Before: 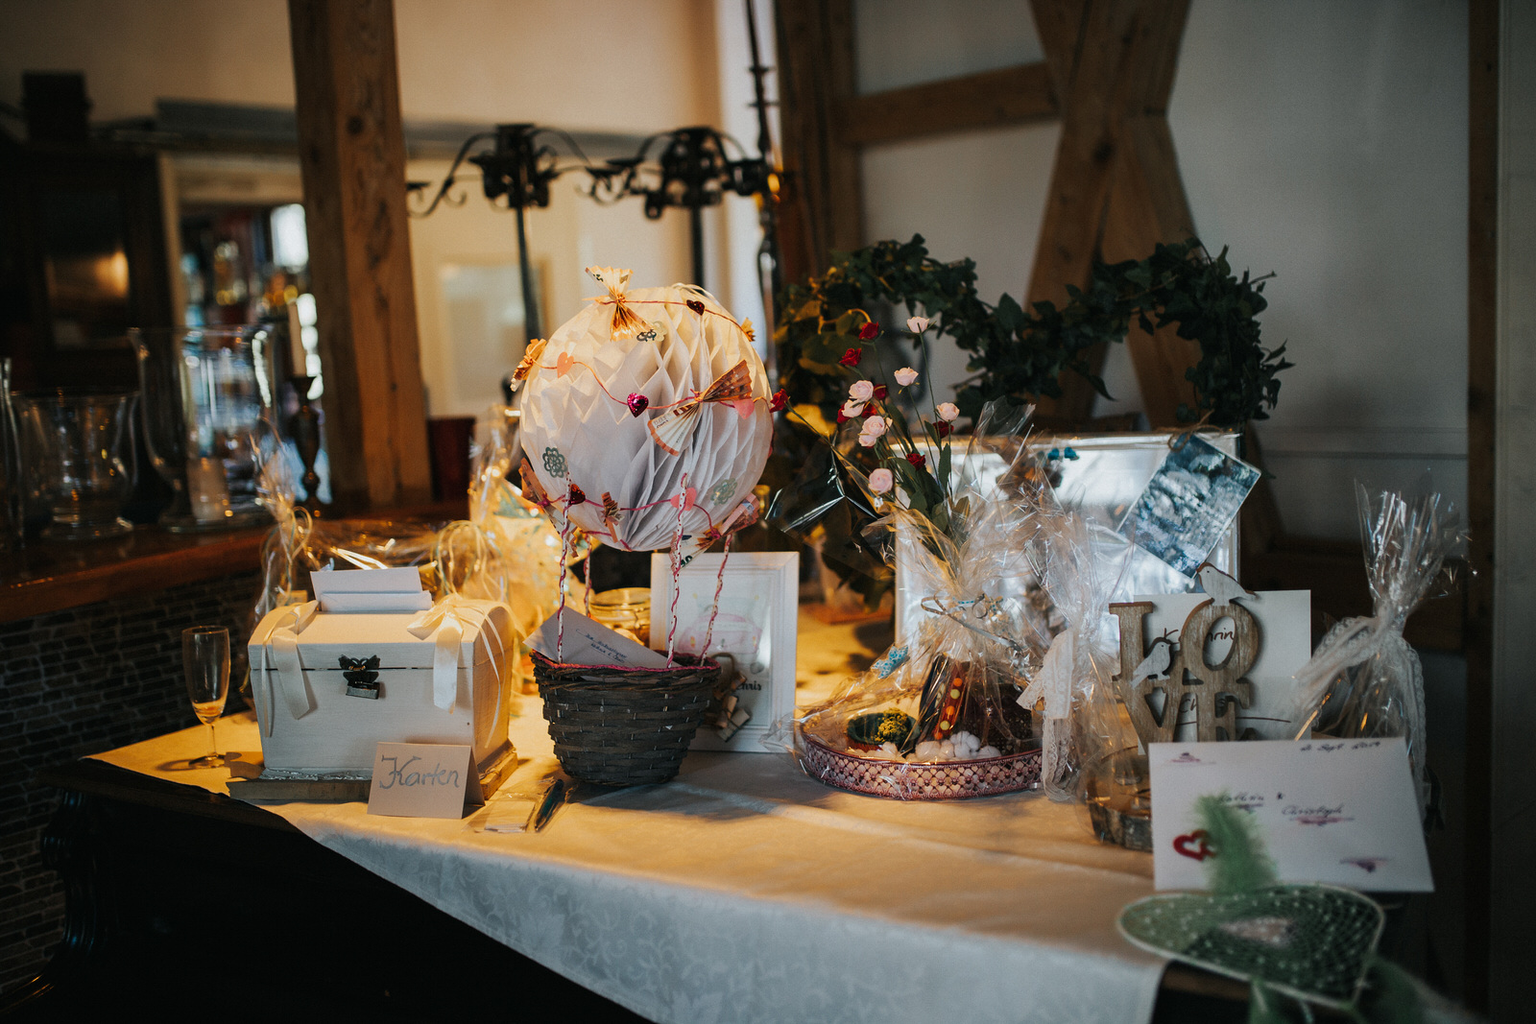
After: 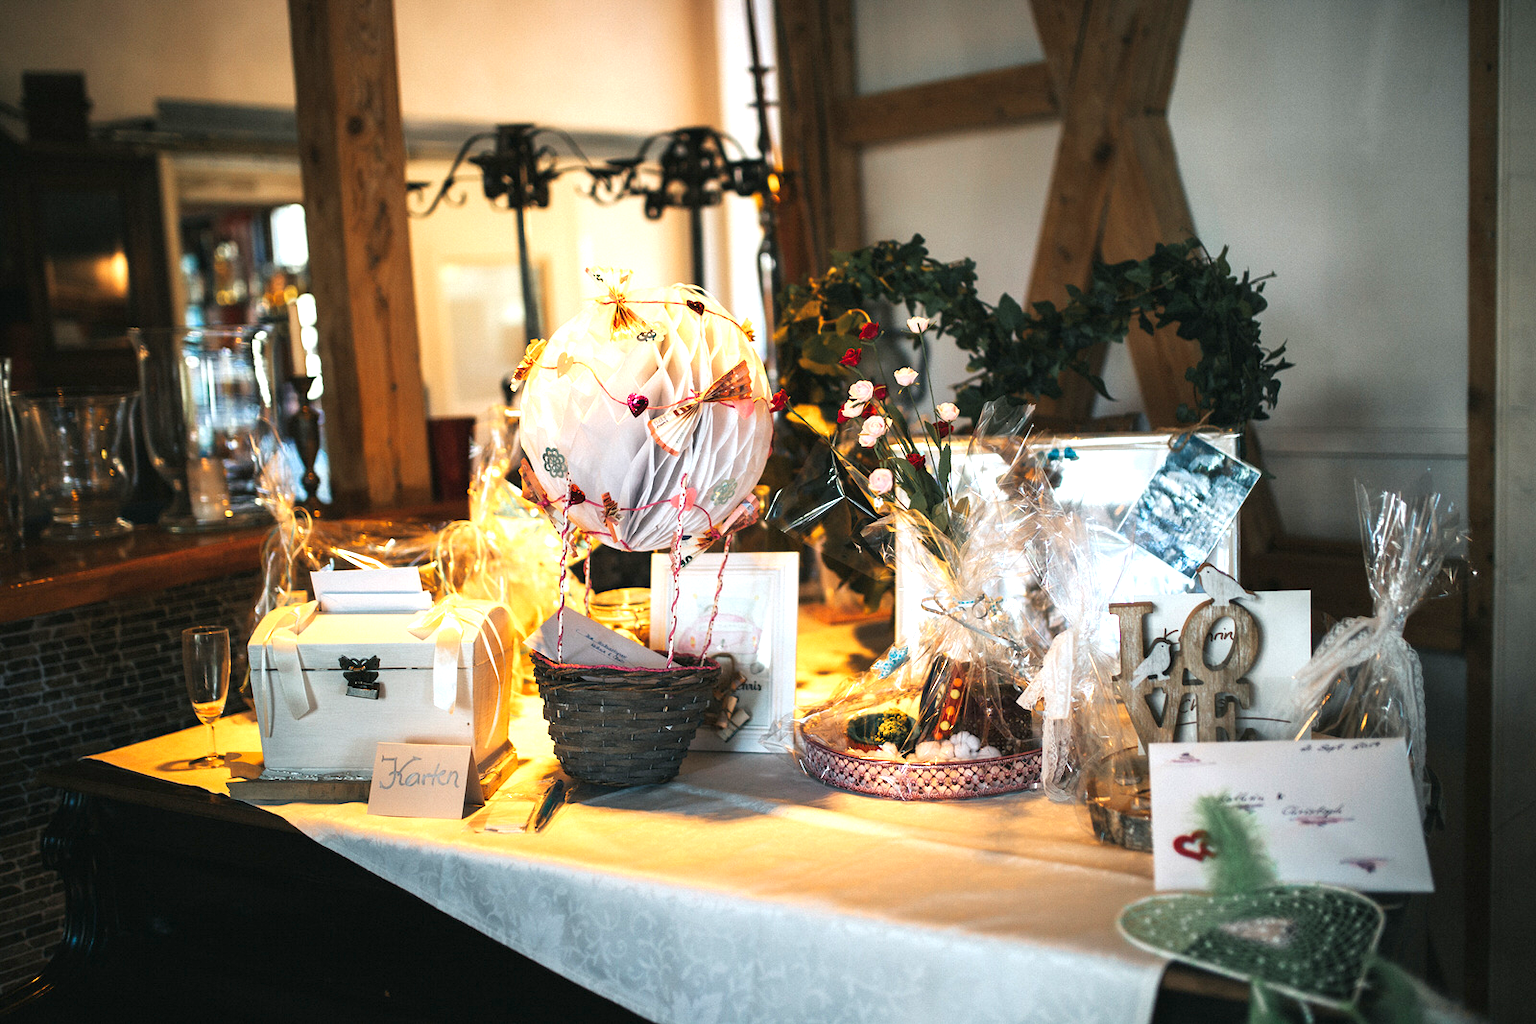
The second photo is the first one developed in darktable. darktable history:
exposure: exposure 1.209 EV, compensate highlight preservation false
